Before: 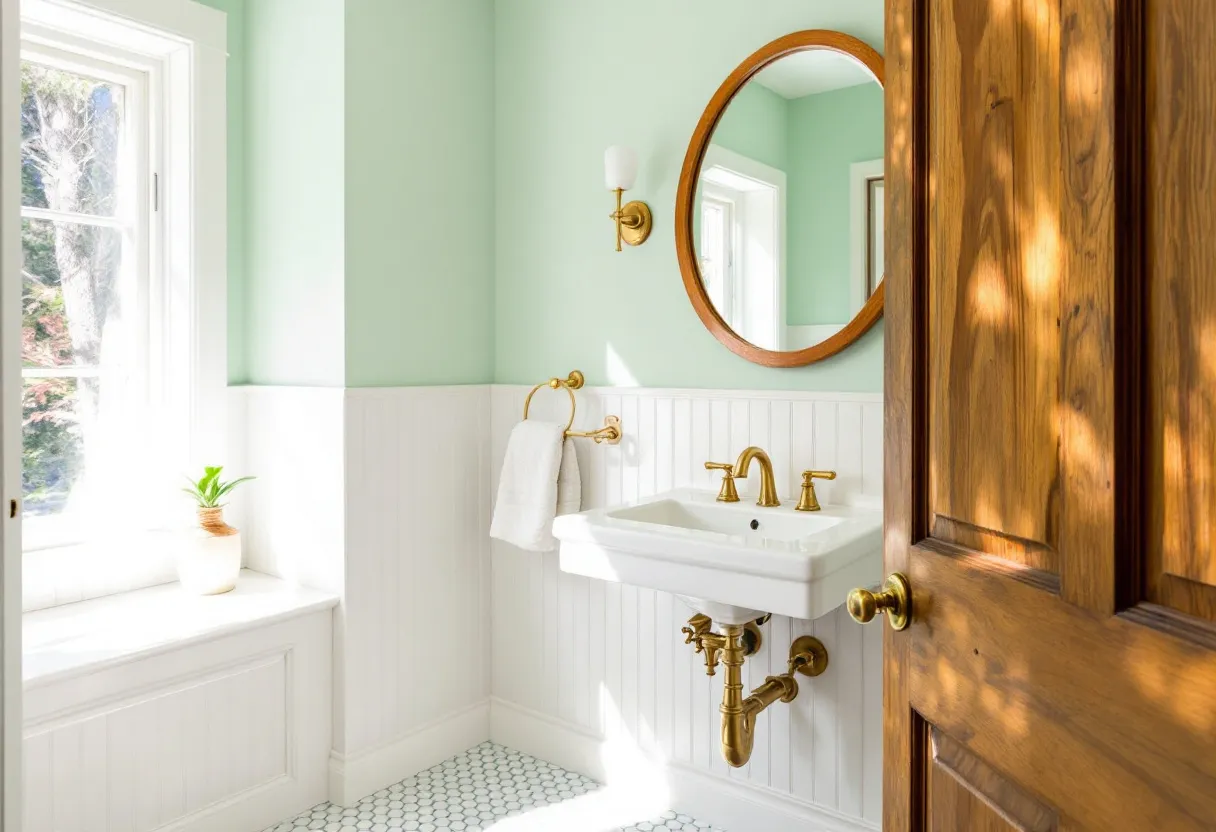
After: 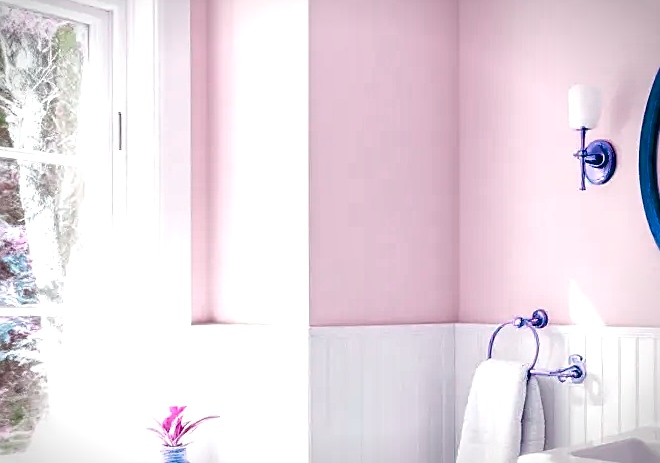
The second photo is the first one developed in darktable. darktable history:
color balance rgb: global offset › luminance 0.258%, perceptual saturation grading › global saturation 20%, perceptual saturation grading › highlights -25.656%, perceptual saturation grading › shadows 49.836%, hue shift -148.56°, contrast 35.041%, saturation formula JzAzBz (2021)
crop and rotate: left 3.029%, top 7.392%, right 42.665%, bottom 36.94%
exposure: exposure -0.319 EV, compensate highlight preservation false
sharpen: on, module defaults
local contrast: mode bilateral grid, contrast 25, coarseness 51, detail 123%, midtone range 0.2
vignetting: fall-off start 86.93%, saturation -0.031, automatic ratio true, unbound false
